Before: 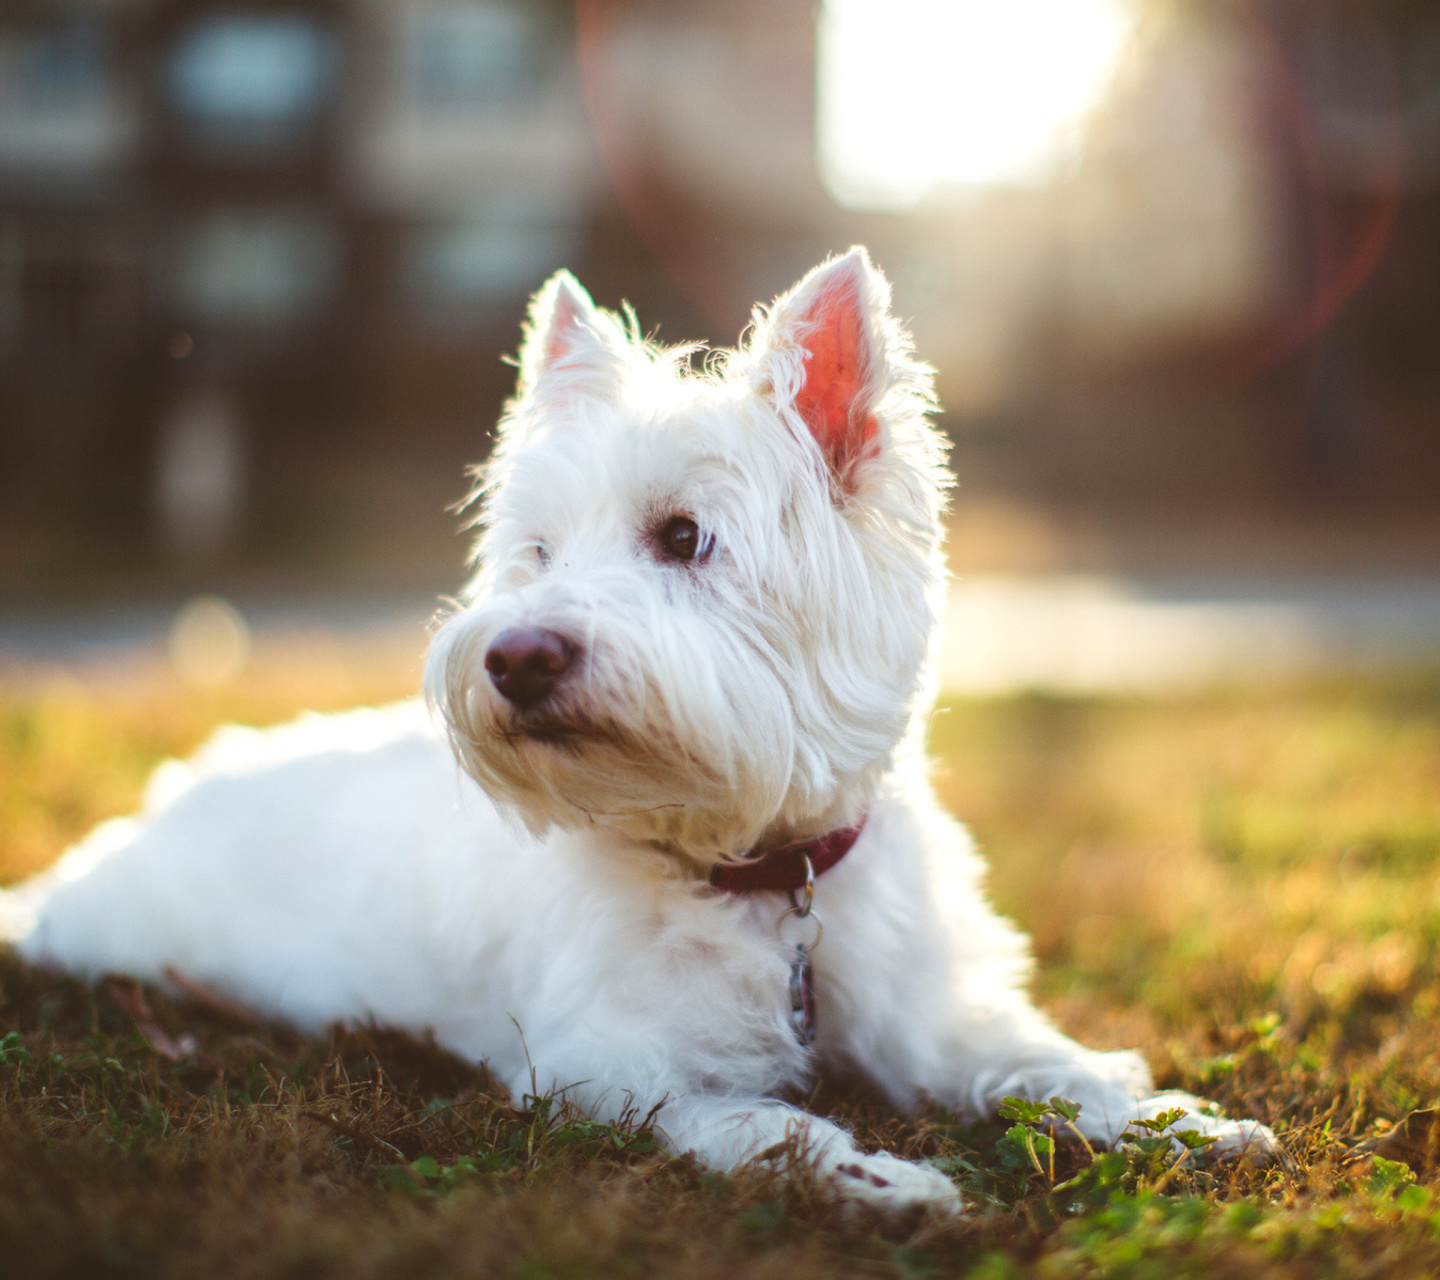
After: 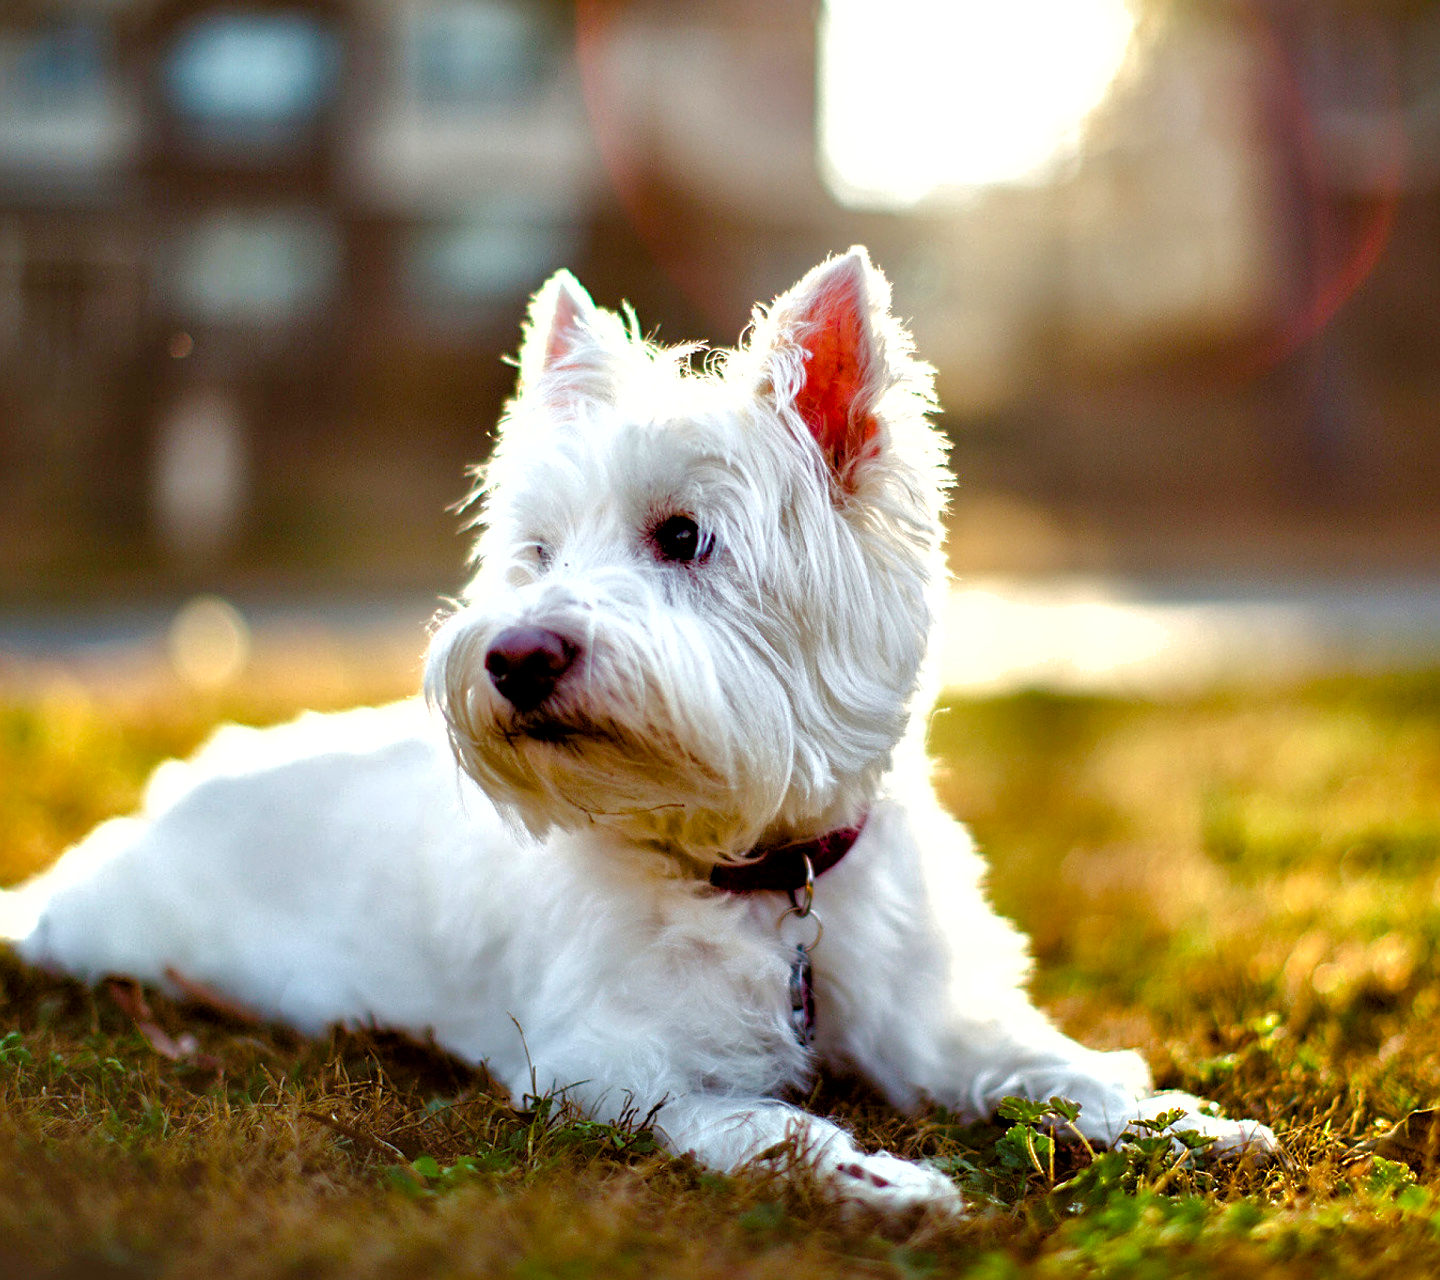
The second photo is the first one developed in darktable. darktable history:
contrast equalizer: octaves 7, y [[0.609, 0.611, 0.615, 0.613, 0.607, 0.603], [0.504, 0.498, 0.496, 0.499, 0.506, 0.516], [0 ×6], [0 ×6], [0 ×6]]
exposure: compensate highlight preservation false
color balance rgb: perceptual saturation grading › global saturation 23.547%, perceptual saturation grading › highlights -23.644%, perceptual saturation grading › mid-tones 23.705%, perceptual saturation grading › shadows 40.804%, global vibrance 20%
shadows and highlights: on, module defaults
sharpen: on, module defaults
